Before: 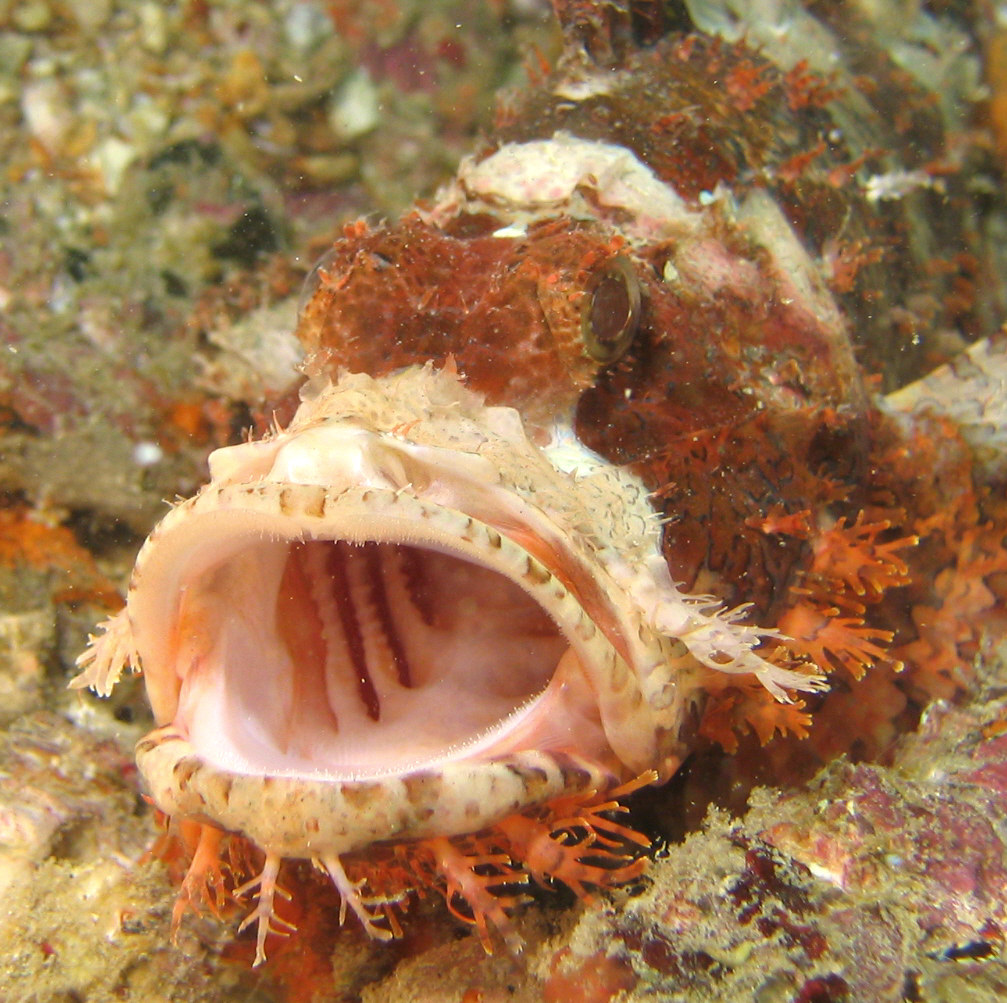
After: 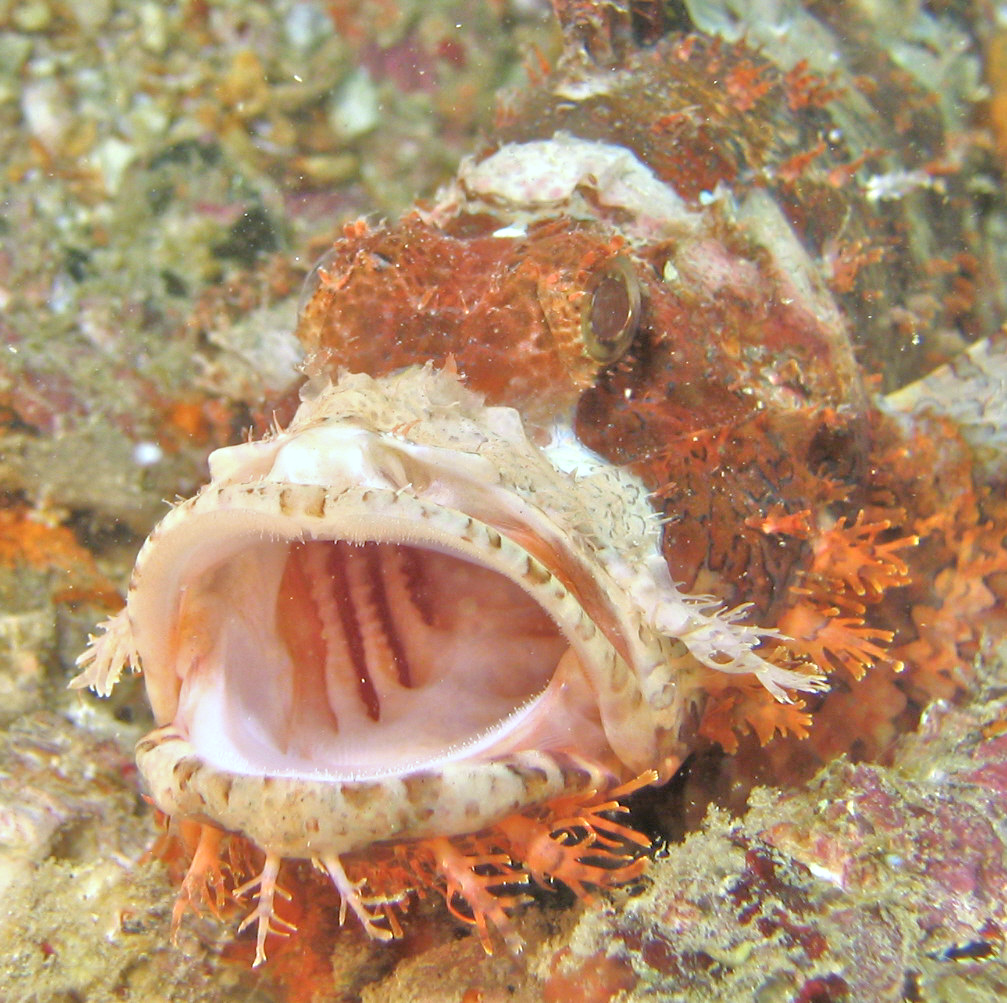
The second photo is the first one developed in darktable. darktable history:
contrast brightness saturation: saturation -0.1
tone equalizer: -7 EV 0.15 EV, -6 EV 0.6 EV, -5 EV 1.15 EV, -4 EV 1.33 EV, -3 EV 1.15 EV, -2 EV 0.6 EV, -1 EV 0.15 EV, mask exposure compensation -0.5 EV
white balance: red 0.931, blue 1.11
